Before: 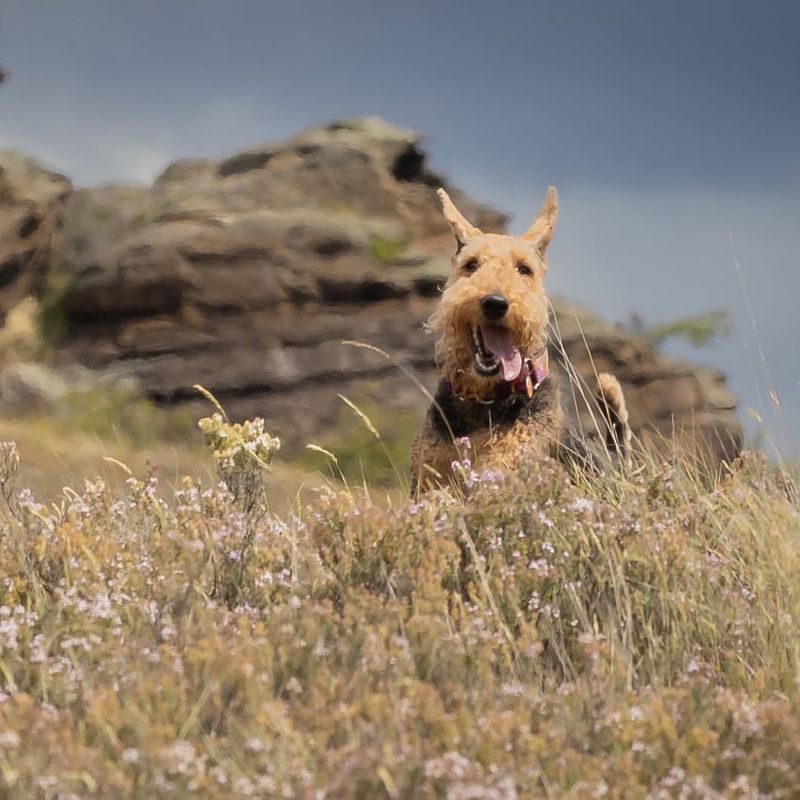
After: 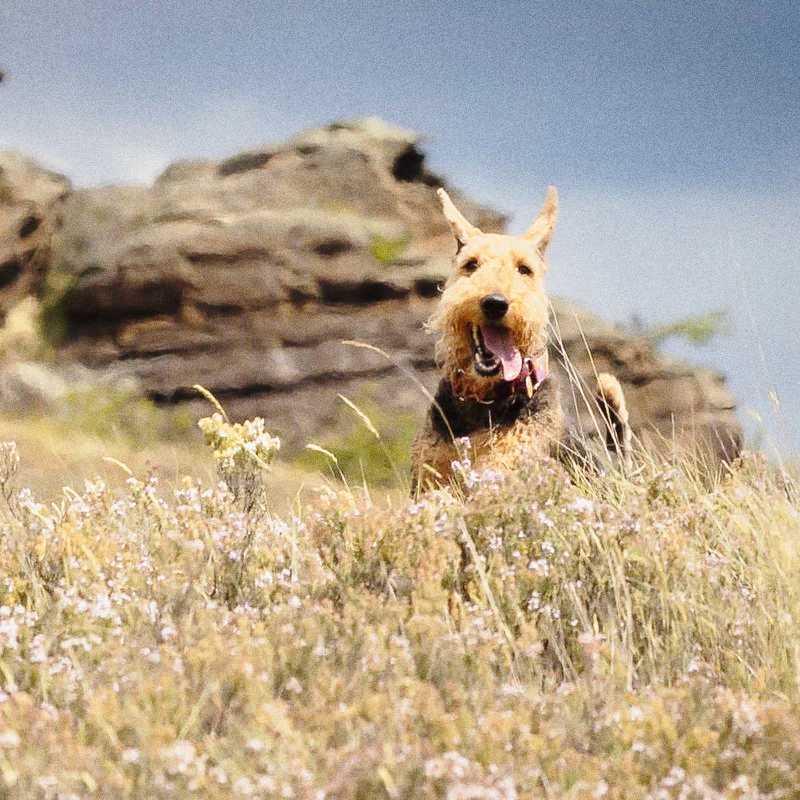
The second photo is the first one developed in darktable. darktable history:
rotate and perspective: automatic cropping off
base curve: curves: ch0 [(0, 0) (0.028, 0.03) (0.121, 0.232) (0.46, 0.748) (0.859, 0.968) (1, 1)], preserve colors none
grain: coarseness 0.09 ISO, strength 40%
